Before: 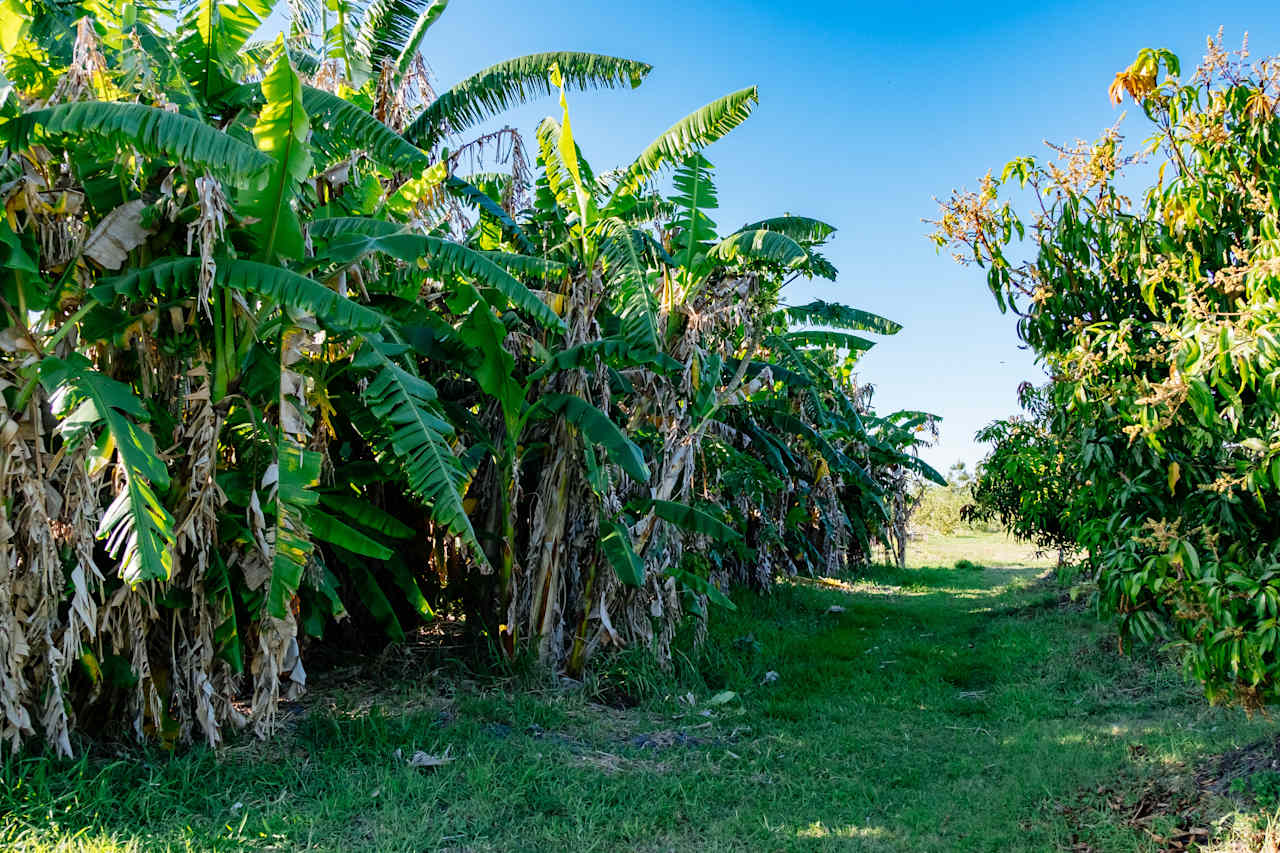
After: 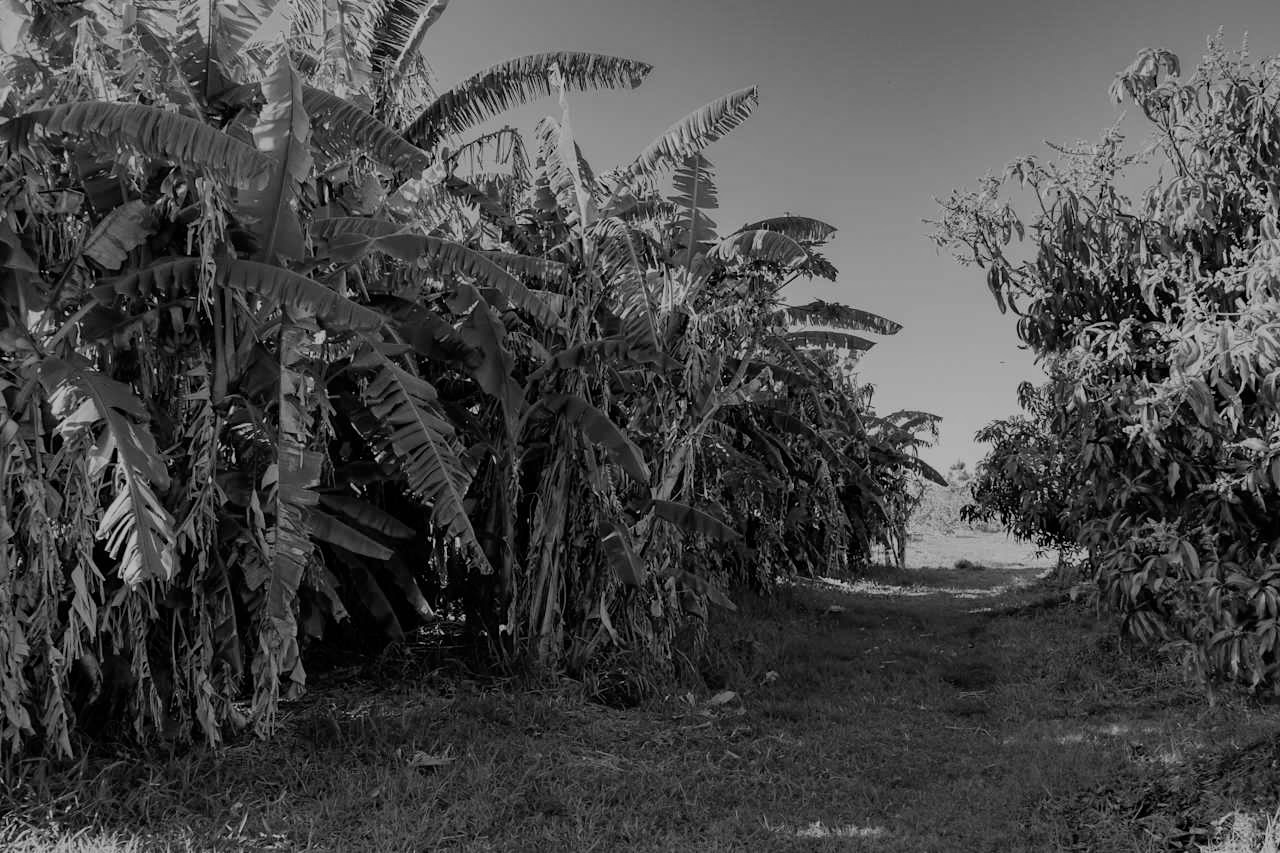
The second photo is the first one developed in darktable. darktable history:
monochrome: a 16.06, b 15.48, size 1
exposure: exposure -1 EV, compensate highlight preservation false
